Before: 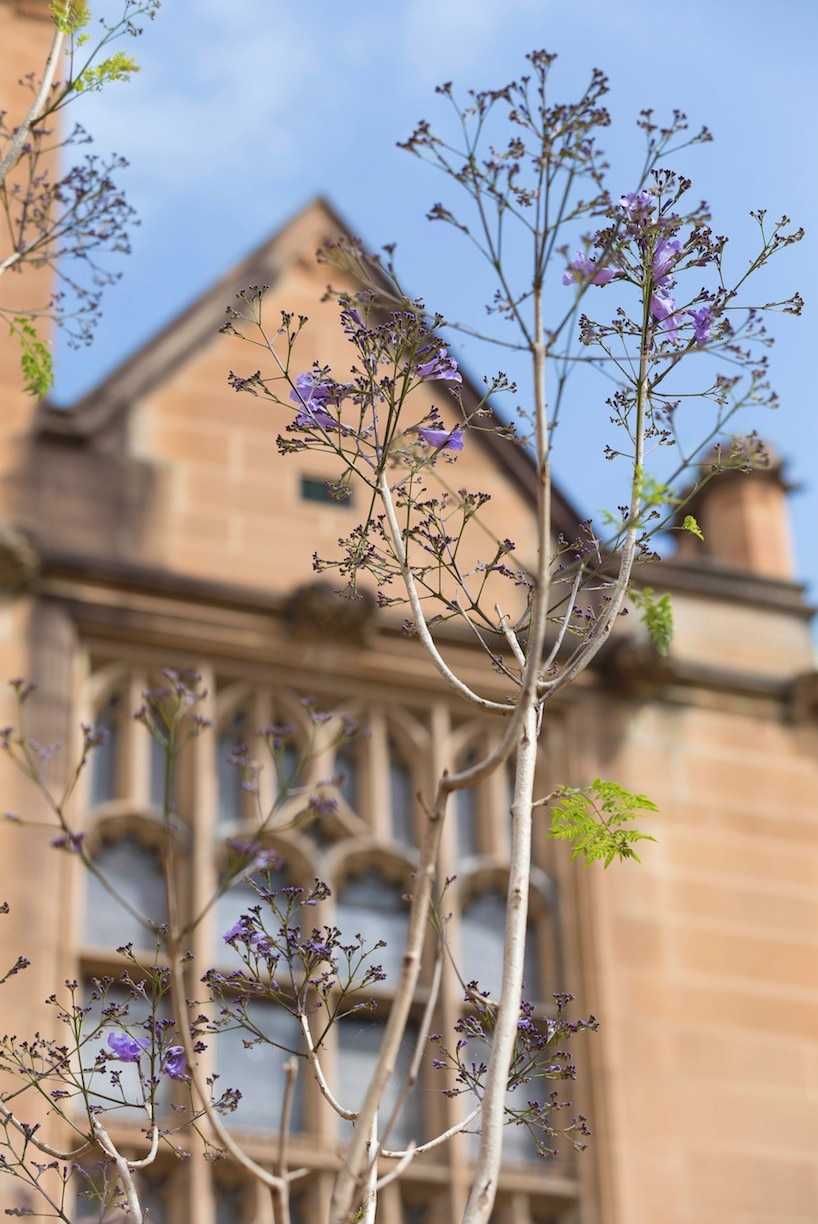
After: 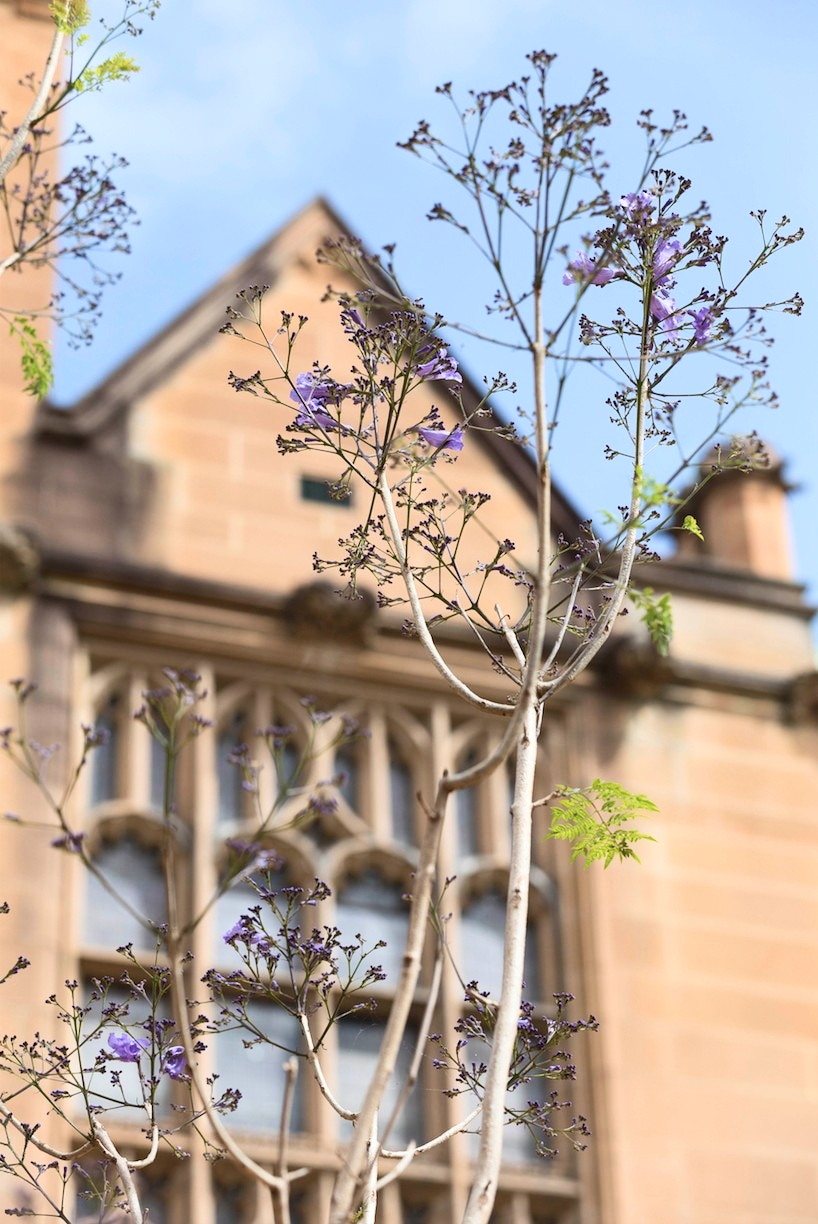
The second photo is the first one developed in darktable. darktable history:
contrast brightness saturation: contrast 0.236, brightness 0.087
tone equalizer: on, module defaults
